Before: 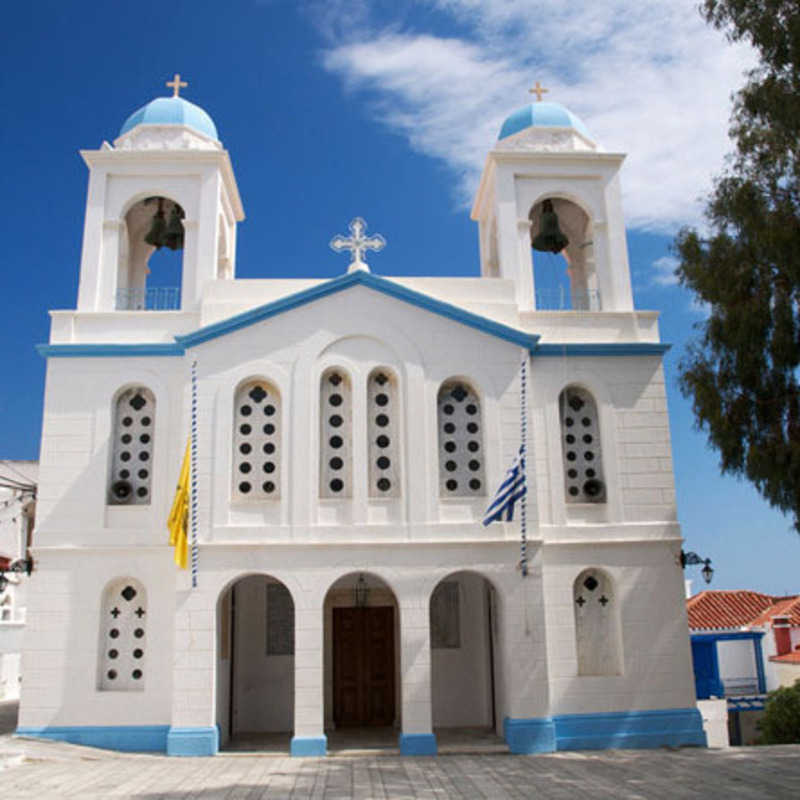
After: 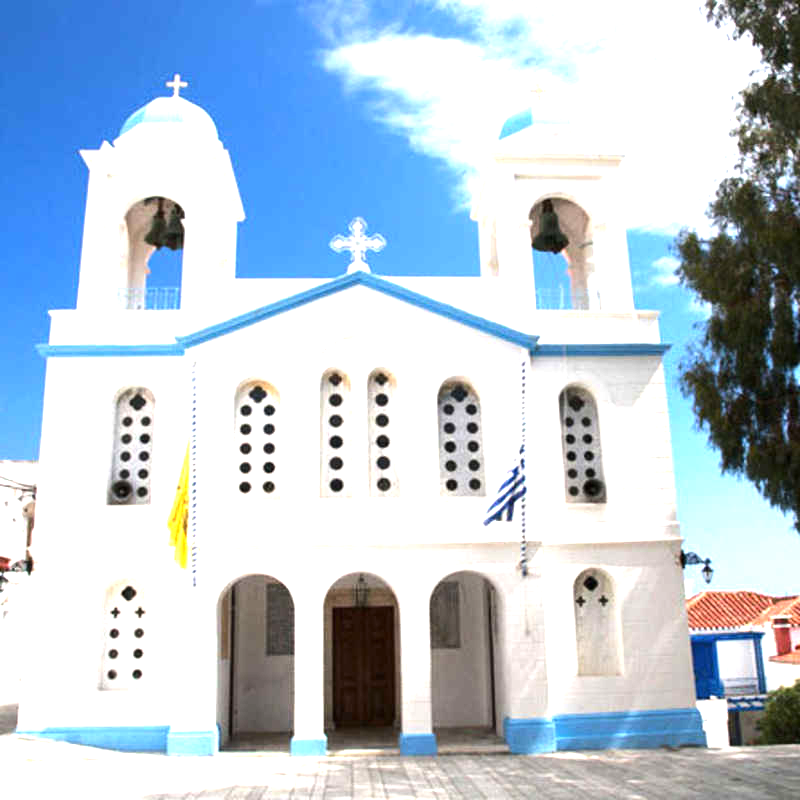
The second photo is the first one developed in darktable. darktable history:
exposure: black level correction 0, exposure 1.2 EV, compensate exposure bias true, compensate highlight preservation false
tone equalizer: -8 EV -0.417 EV, -7 EV -0.389 EV, -6 EV -0.333 EV, -5 EV -0.222 EV, -3 EV 0.222 EV, -2 EV 0.333 EV, -1 EV 0.389 EV, +0 EV 0.417 EV, edges refinement/feathering 500, mask exposure compensation -1.57 EV, preserve details no
